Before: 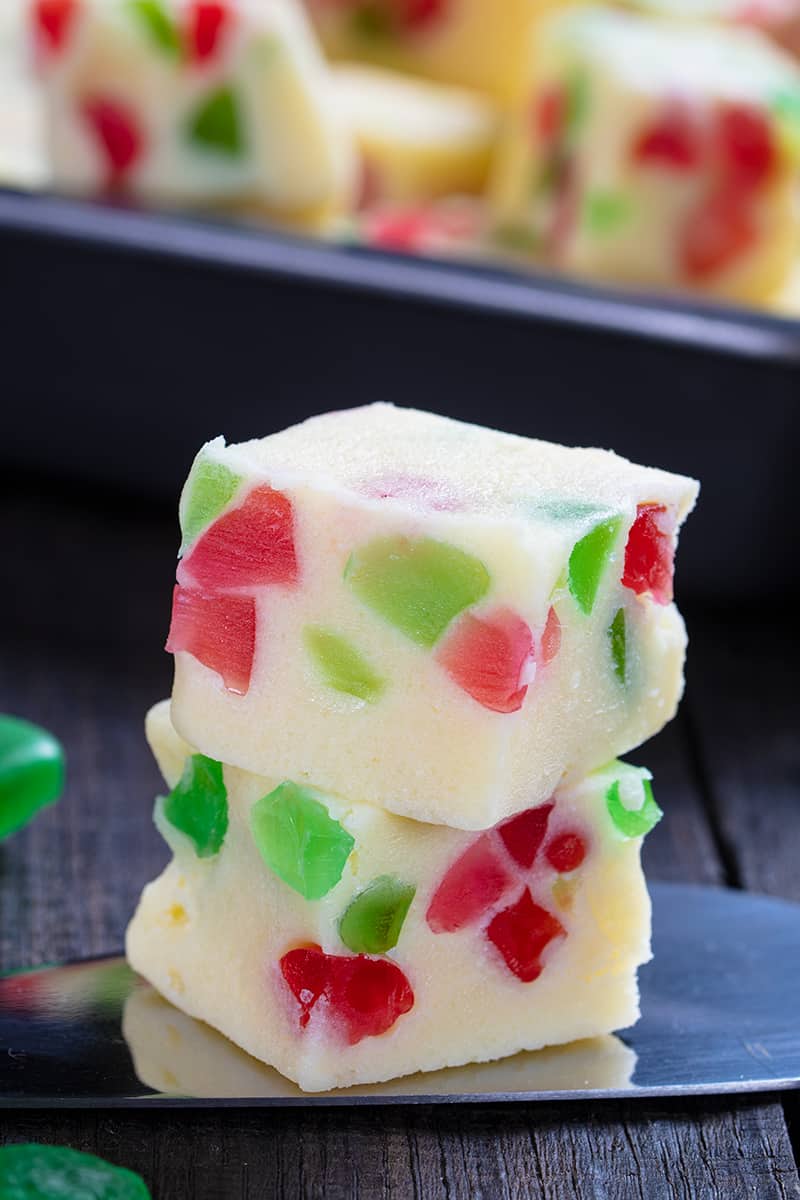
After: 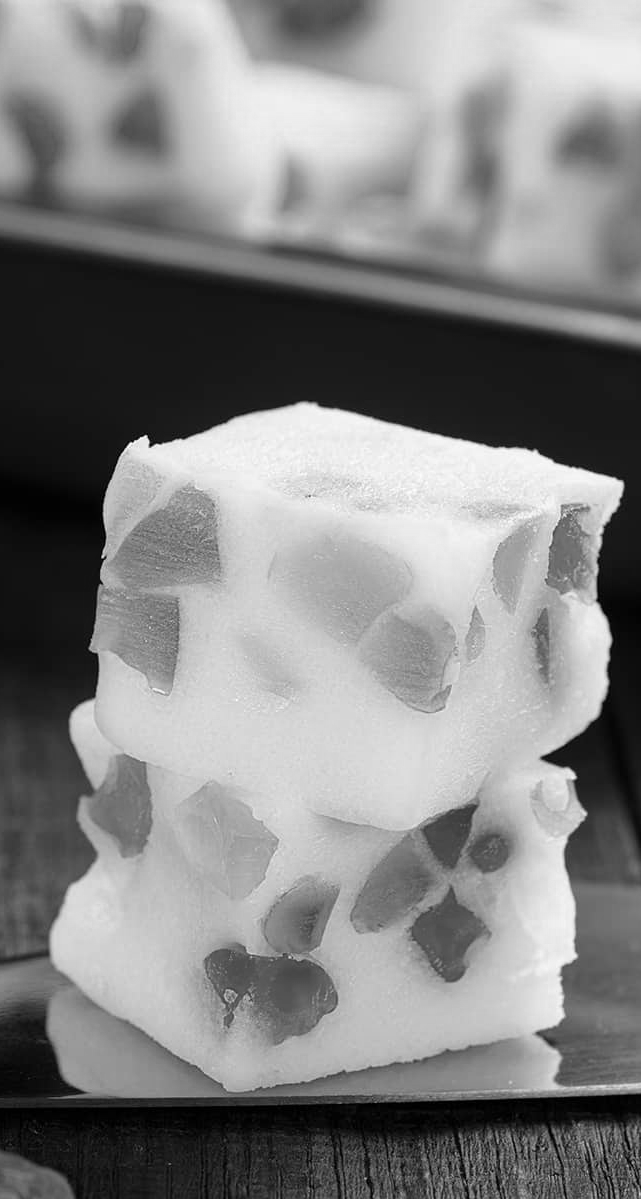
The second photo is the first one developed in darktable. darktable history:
color zones: curves: ch0 [(0, 0.6) (0.129, 0.585) (0.193, 0.596) (0.429, 0.5) (0.571, 0.5) (0.714, 0.5) (0.857, 0.5) (1, 0.6)]; ch1 [(0, 0.453) (0.112, 0.245) (0.213, 0.252) (0.429, 0.233) (0.571, 0.231) (0.683, 0.242) (0.857, 0.296) (1, 0.453)]
monochrome: a -4.13, b 5.16, size 1
crop and rotate: left 9.597%, right 10.195%
